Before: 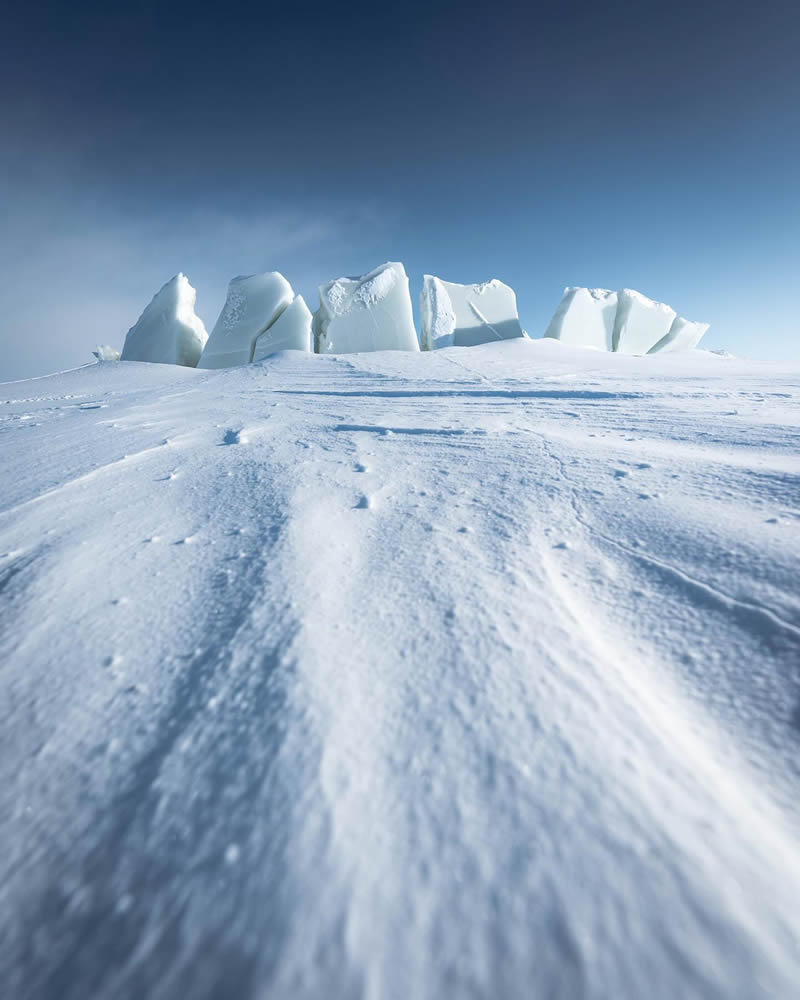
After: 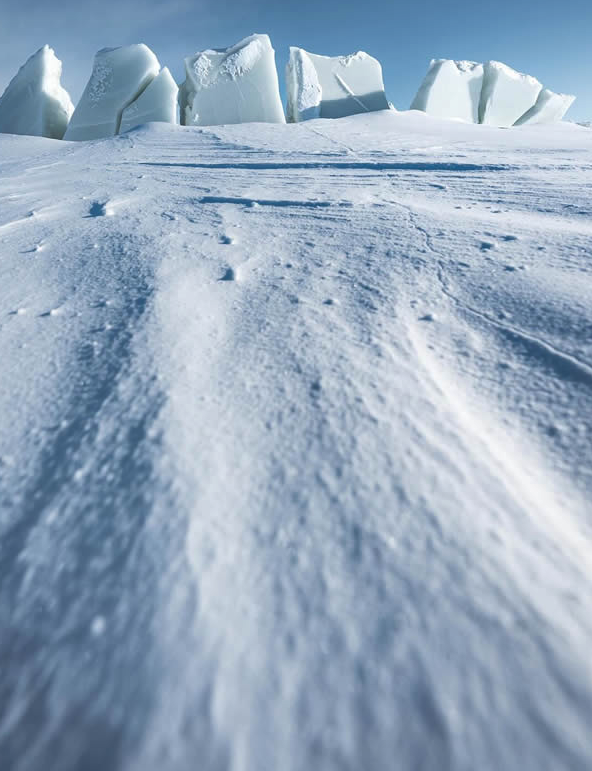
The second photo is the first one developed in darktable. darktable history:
crop: left 16.871%, top 22.857%, right 9.116%
shadows and highlights: soften with gaussian
